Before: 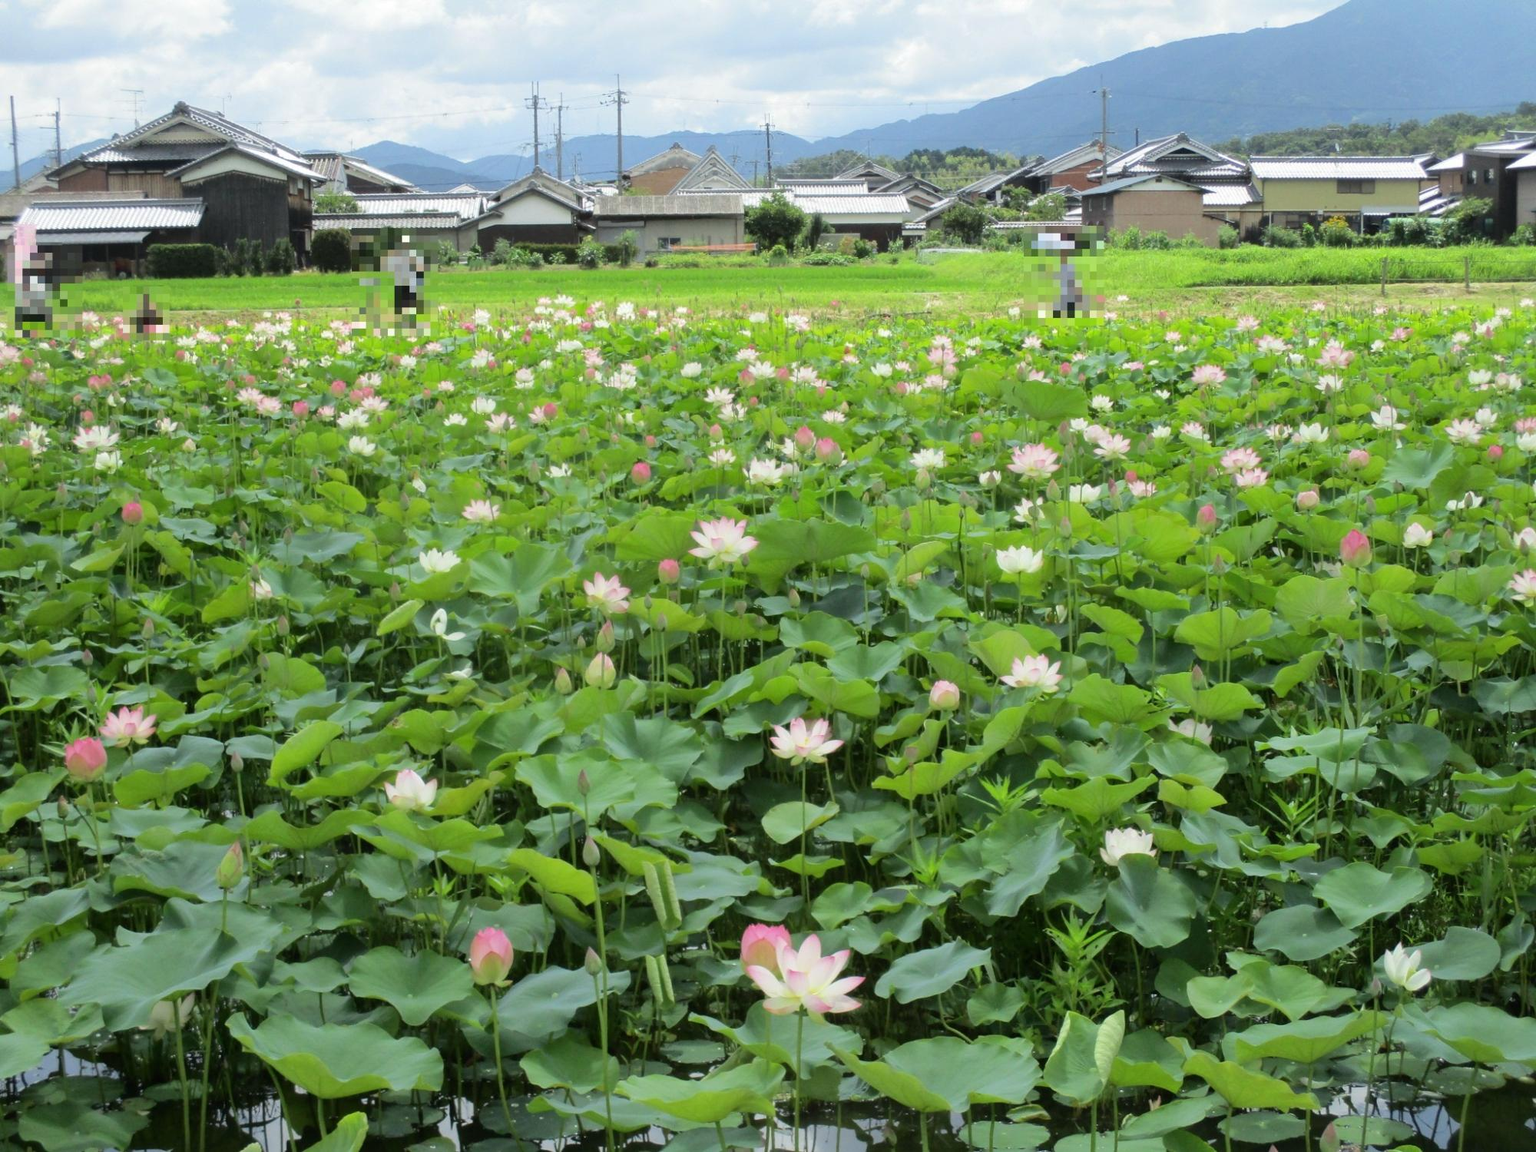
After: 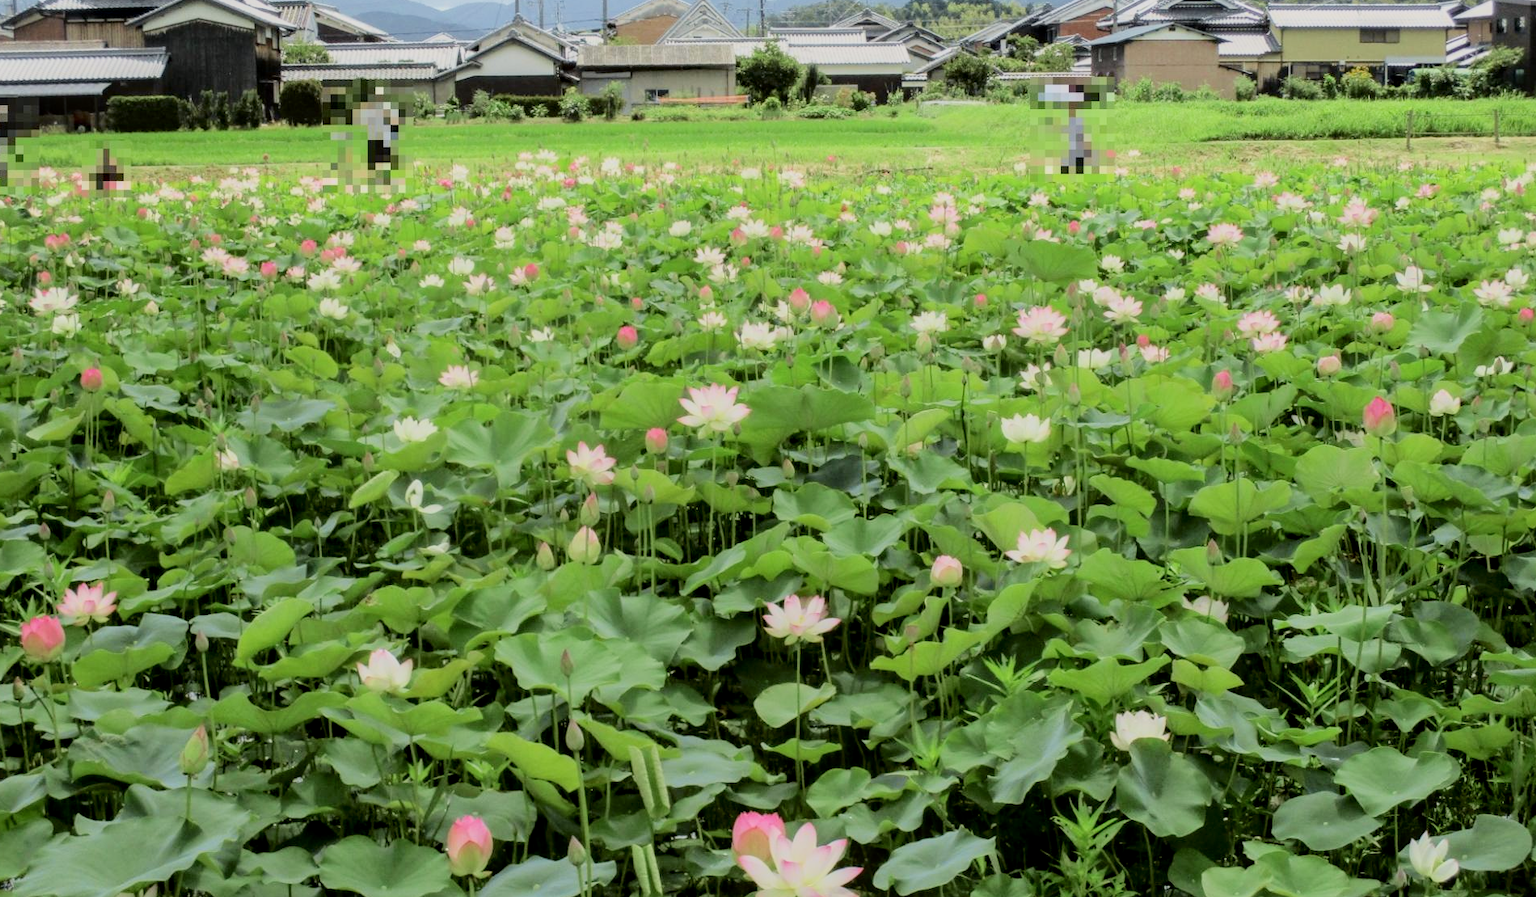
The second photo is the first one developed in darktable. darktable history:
local contrast: on, module defaults
crop and rotate: left 2.991%, top 13.302%, right 1.981%, bottom 12.636%
tone equalizer: on, module defaults
tone curve: curves: ch0 [(0, 0) (0.091, 0.066) (0.184, 0.16) (0.491, 0.519) (0.748, 0.765) (1, 0.919)]; ch1 [(0, 0) (0.179, 0.173) (0.322, 0.32) (0.424, 0.424) (0.502, 0.504) (0.56, 0.578) (0.631, 0.675) (0.777, 0.806) (1, 1)]; ch2 [(0, 0) (0.434, 0.447) (0.483, 0.487) (0.547, 0.573) (0.676, 0.673) (1, 1)], color space Lab, independent channels, preserve colors none
shadows and highlights: shadows -30, highlights 30
filmic rgb: white relative exposure 3.9 EV, hardness 4.26
